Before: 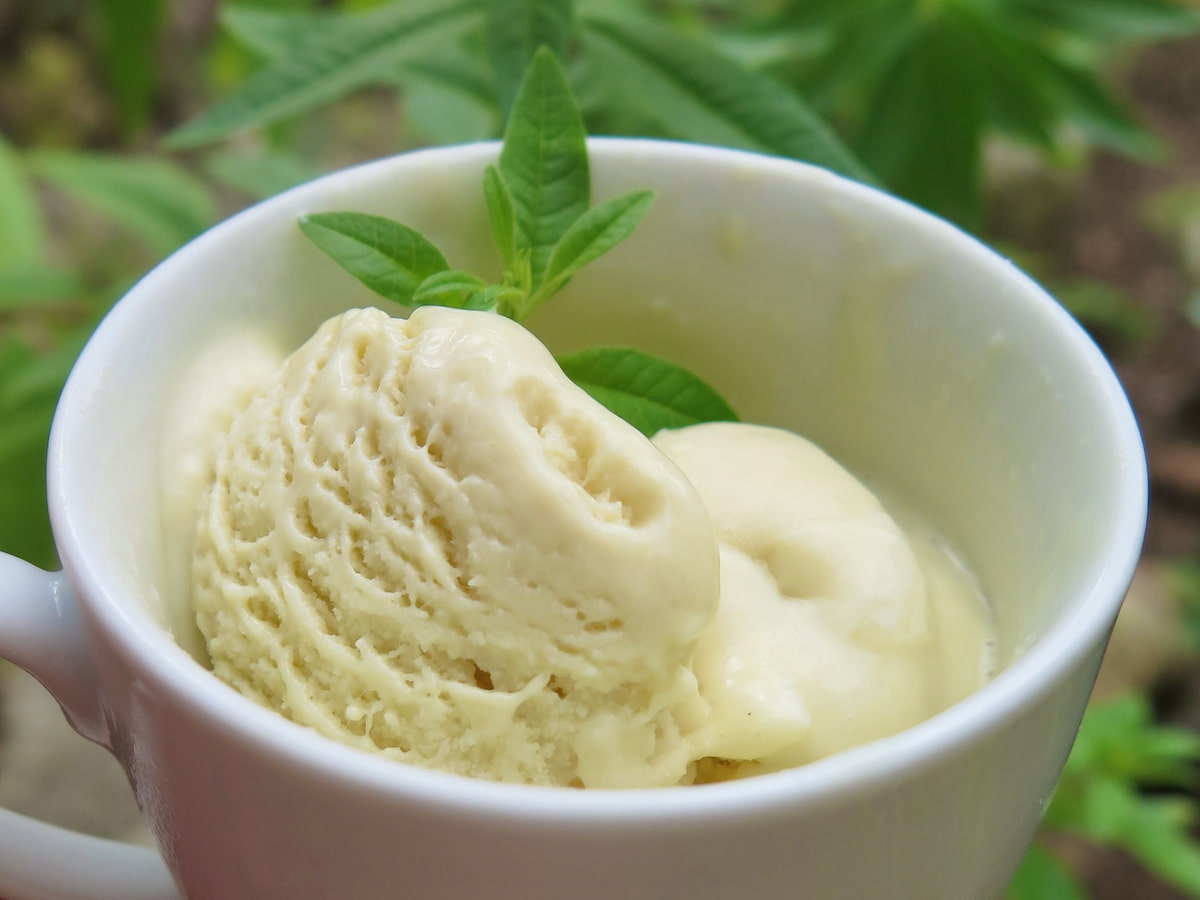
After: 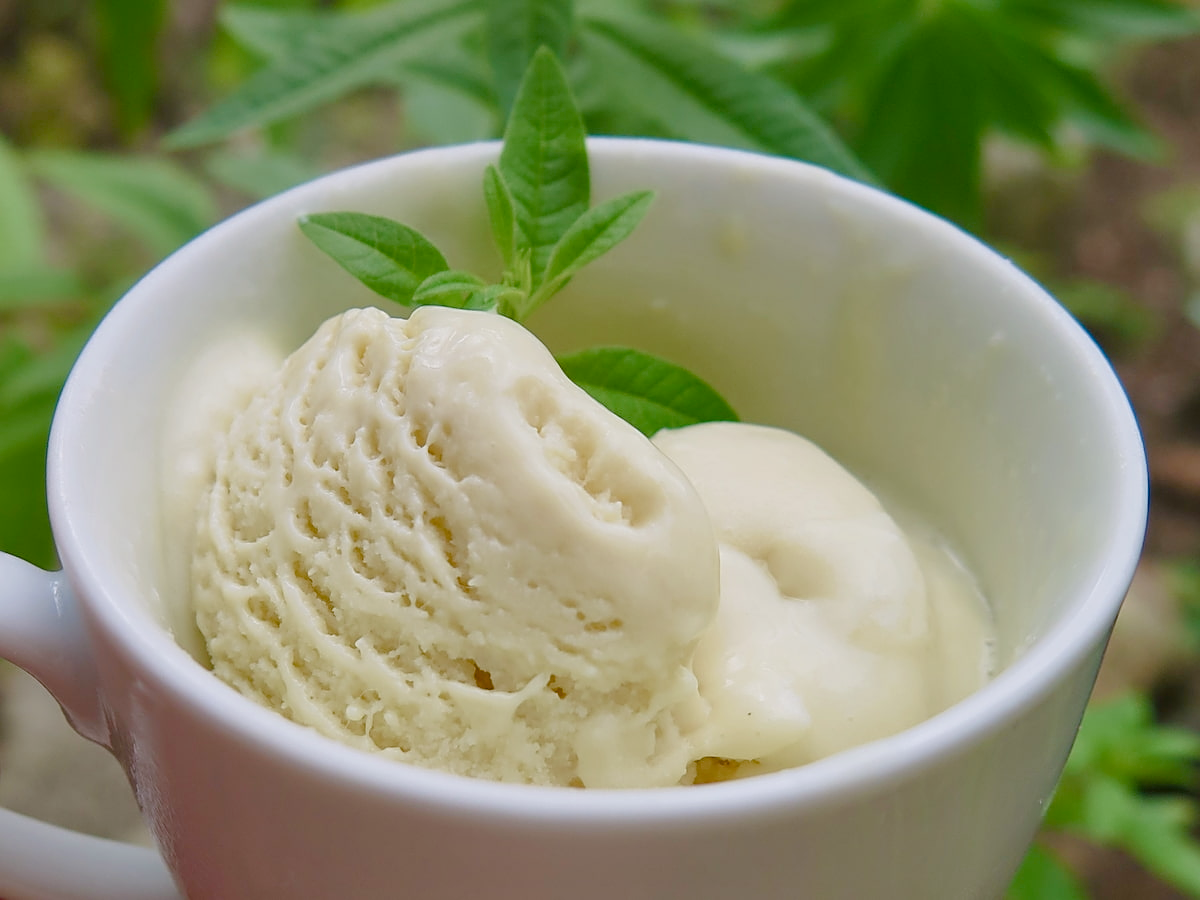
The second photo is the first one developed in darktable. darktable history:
color balance rgb: shadows lift › chroma 1%, shadows lift › hue 113°, highlights gain › chroma 0.2%, highlights gain › hue 333°, perceptual saturation grading › global saturation 20%, perceptual saturation grading › highlights -50%, perceptual saturation grading › shadows 25%, contrast -10%
white balance: red 1.009, blue 1.027
sharpen: on, module defaults
